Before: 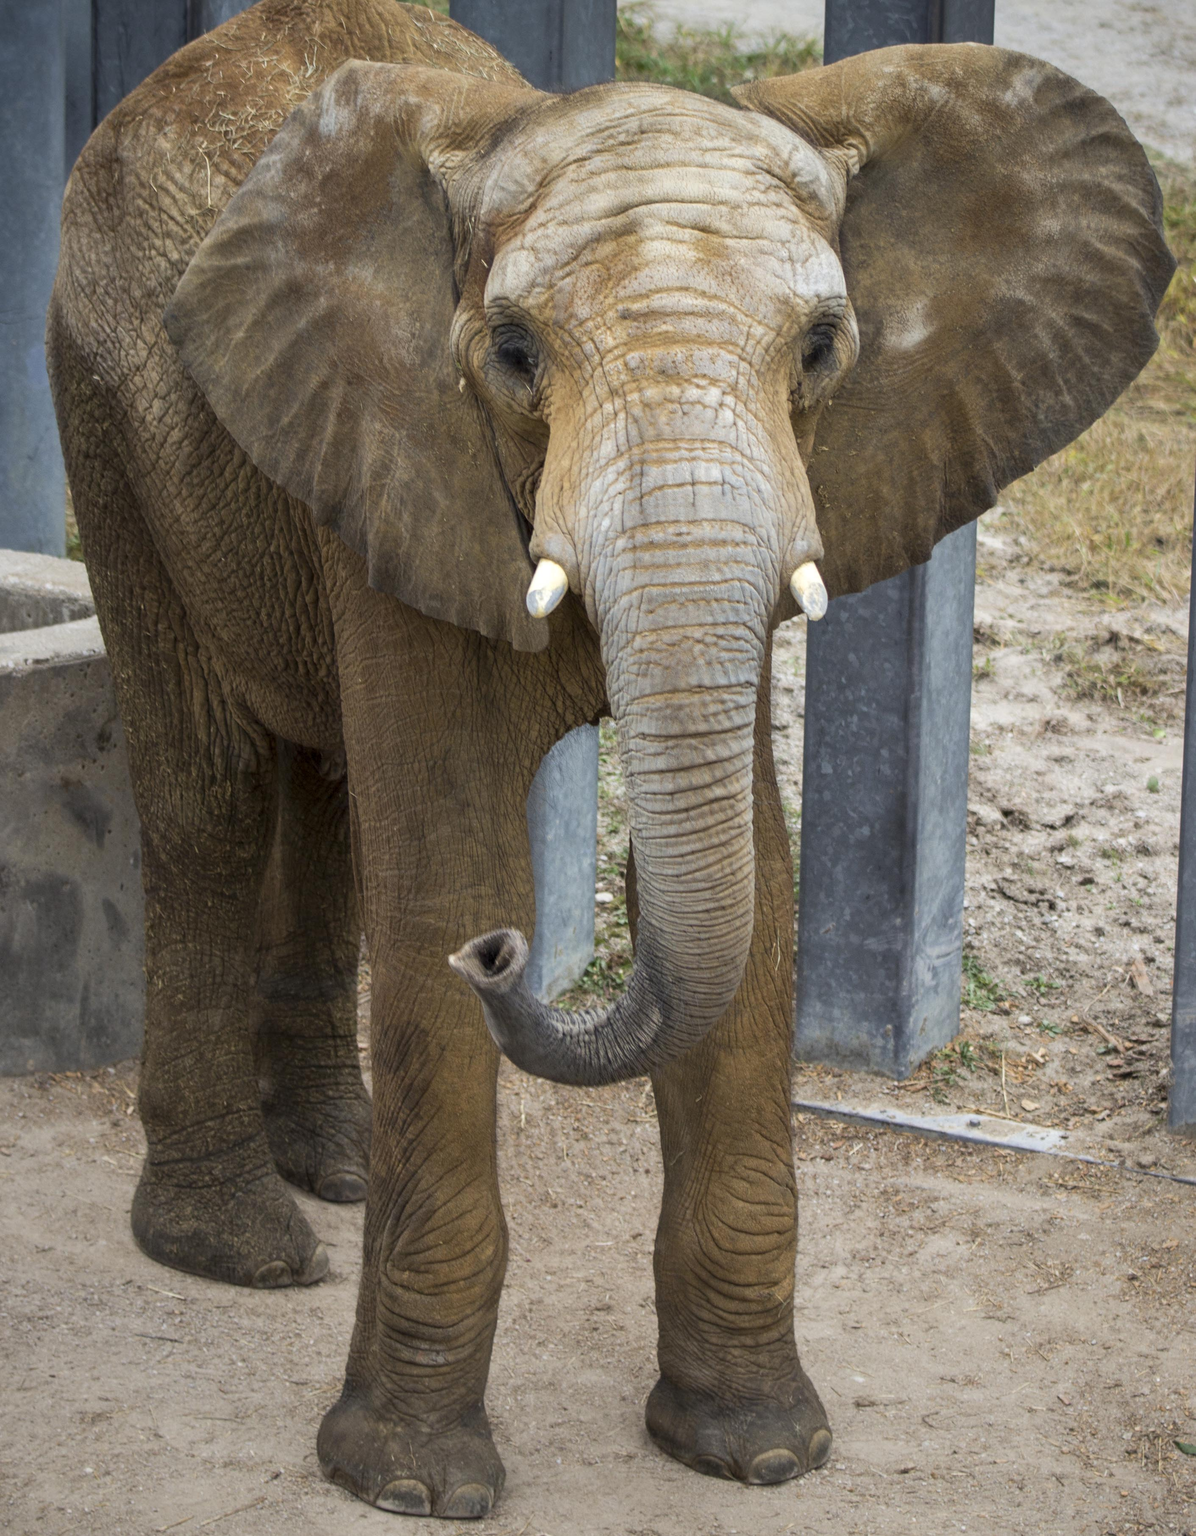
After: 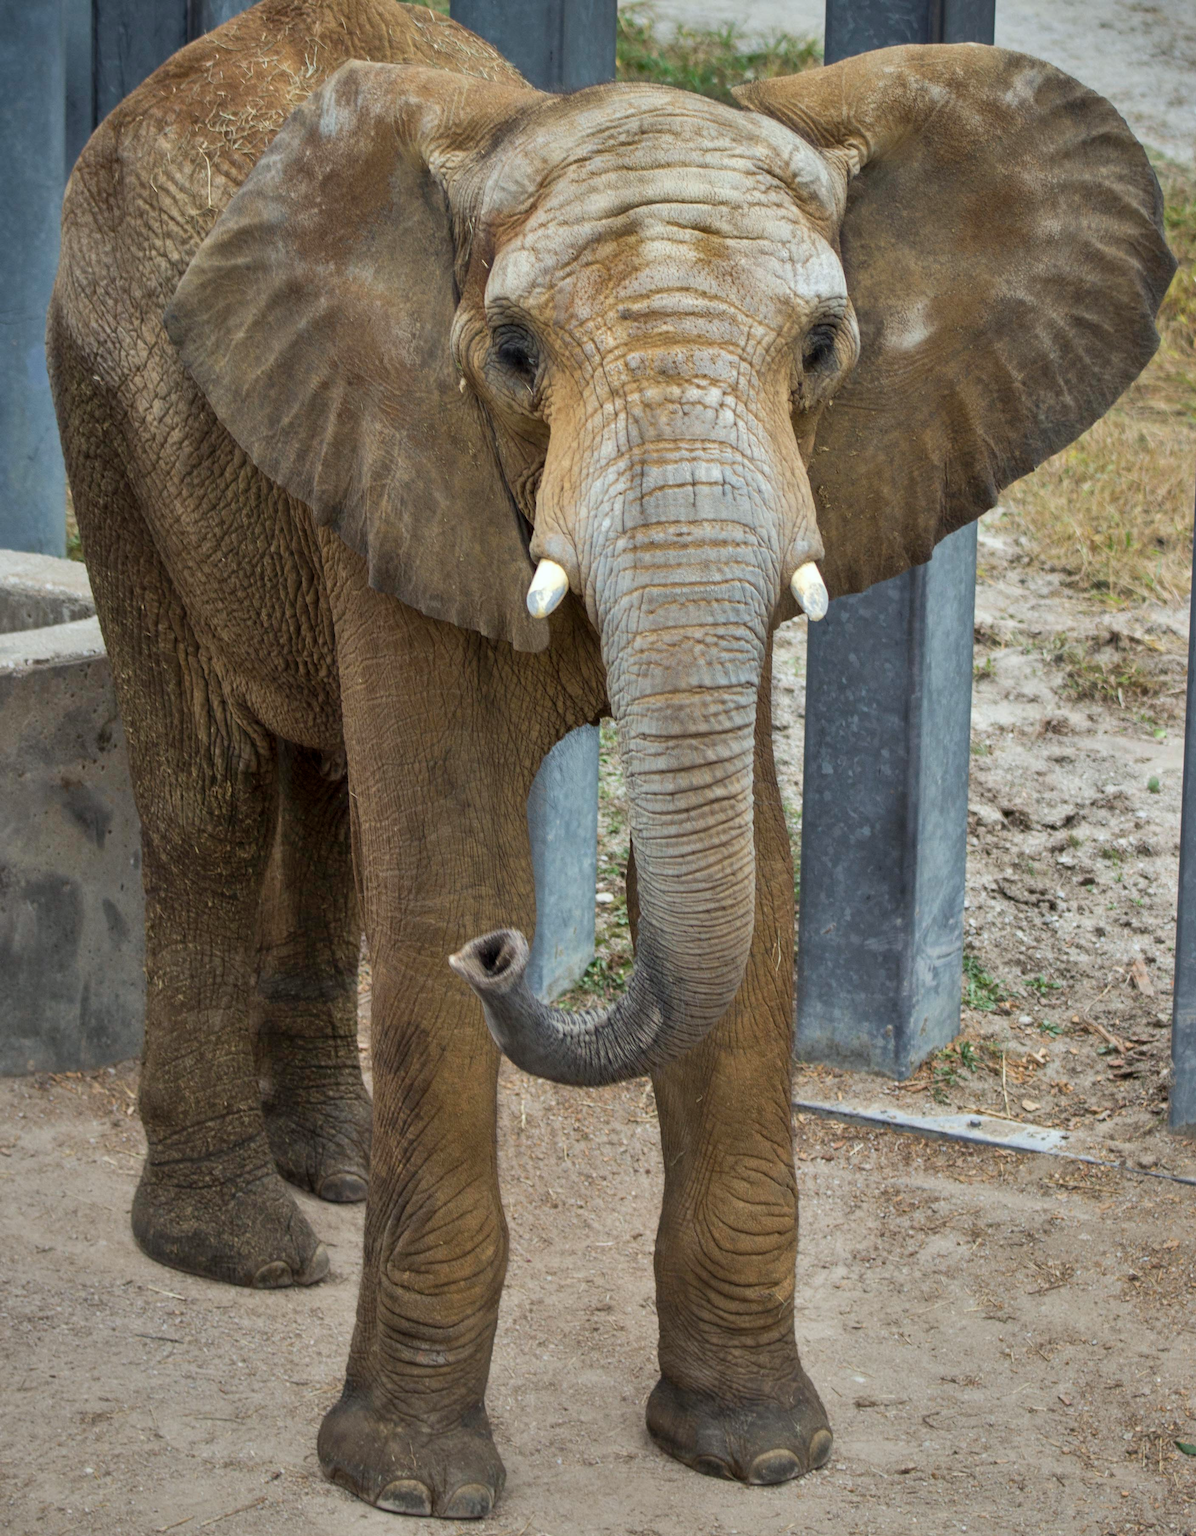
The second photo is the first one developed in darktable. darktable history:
white balance: red 0.978, blue 0.999
shadows and highlights: radius 118.69, shadows 42.21, highlights -61.56, soften with gaussian
